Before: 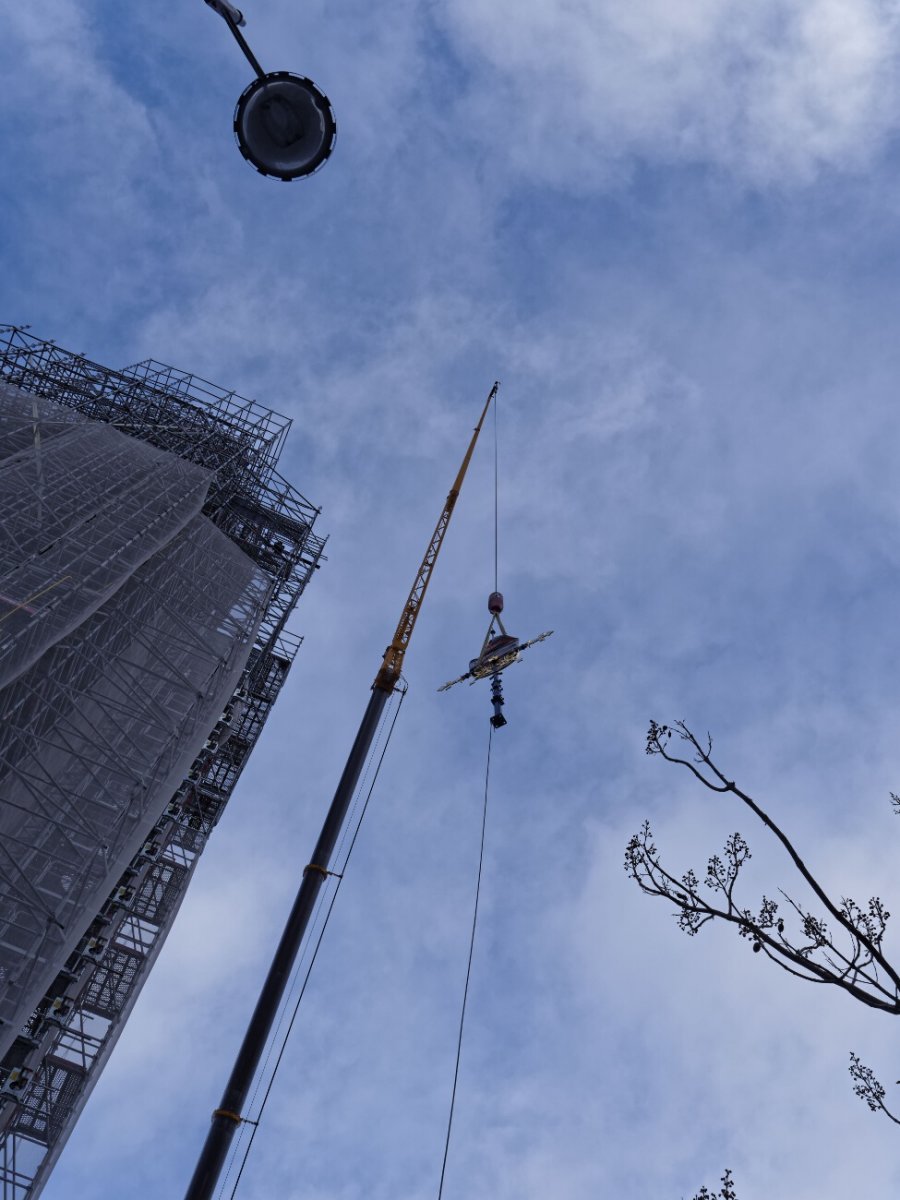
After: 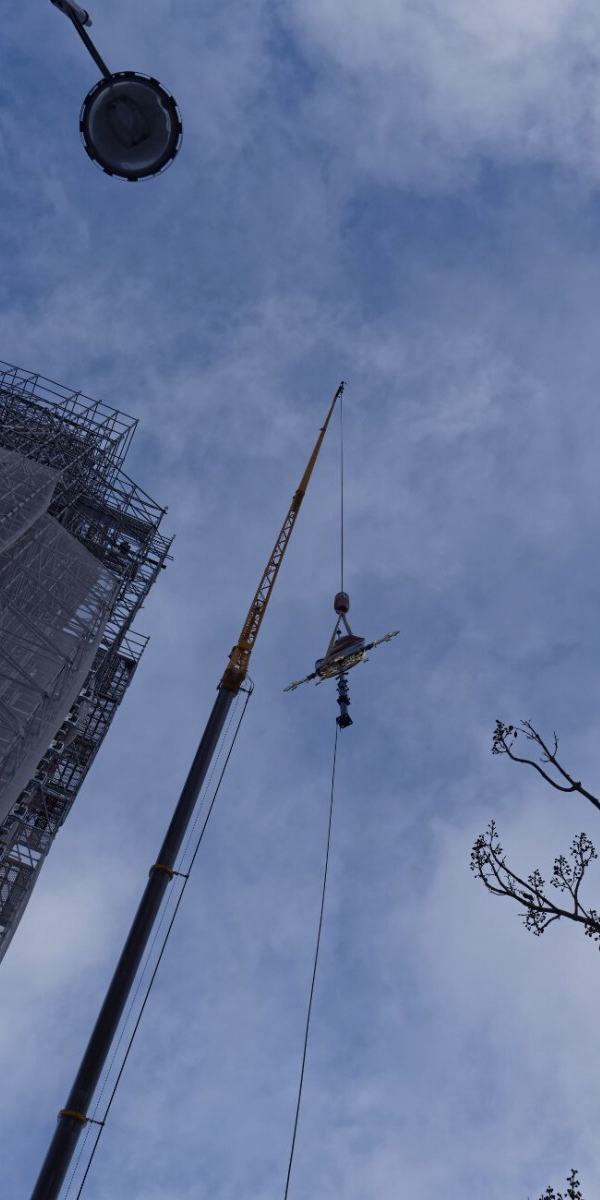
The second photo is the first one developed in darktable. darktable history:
tone equalizer: -8 EV 0.281 EV, -7 EV 0.443 EV, -6 EV 0.4 EV, -5 EV 0.242 EV, -3 EV -0.262 EV, -2 EV -0.425 EV, -1 EV -0.431 EV, +0 EV -0.259 EV
crop: left 17.135%, right 16.155%
